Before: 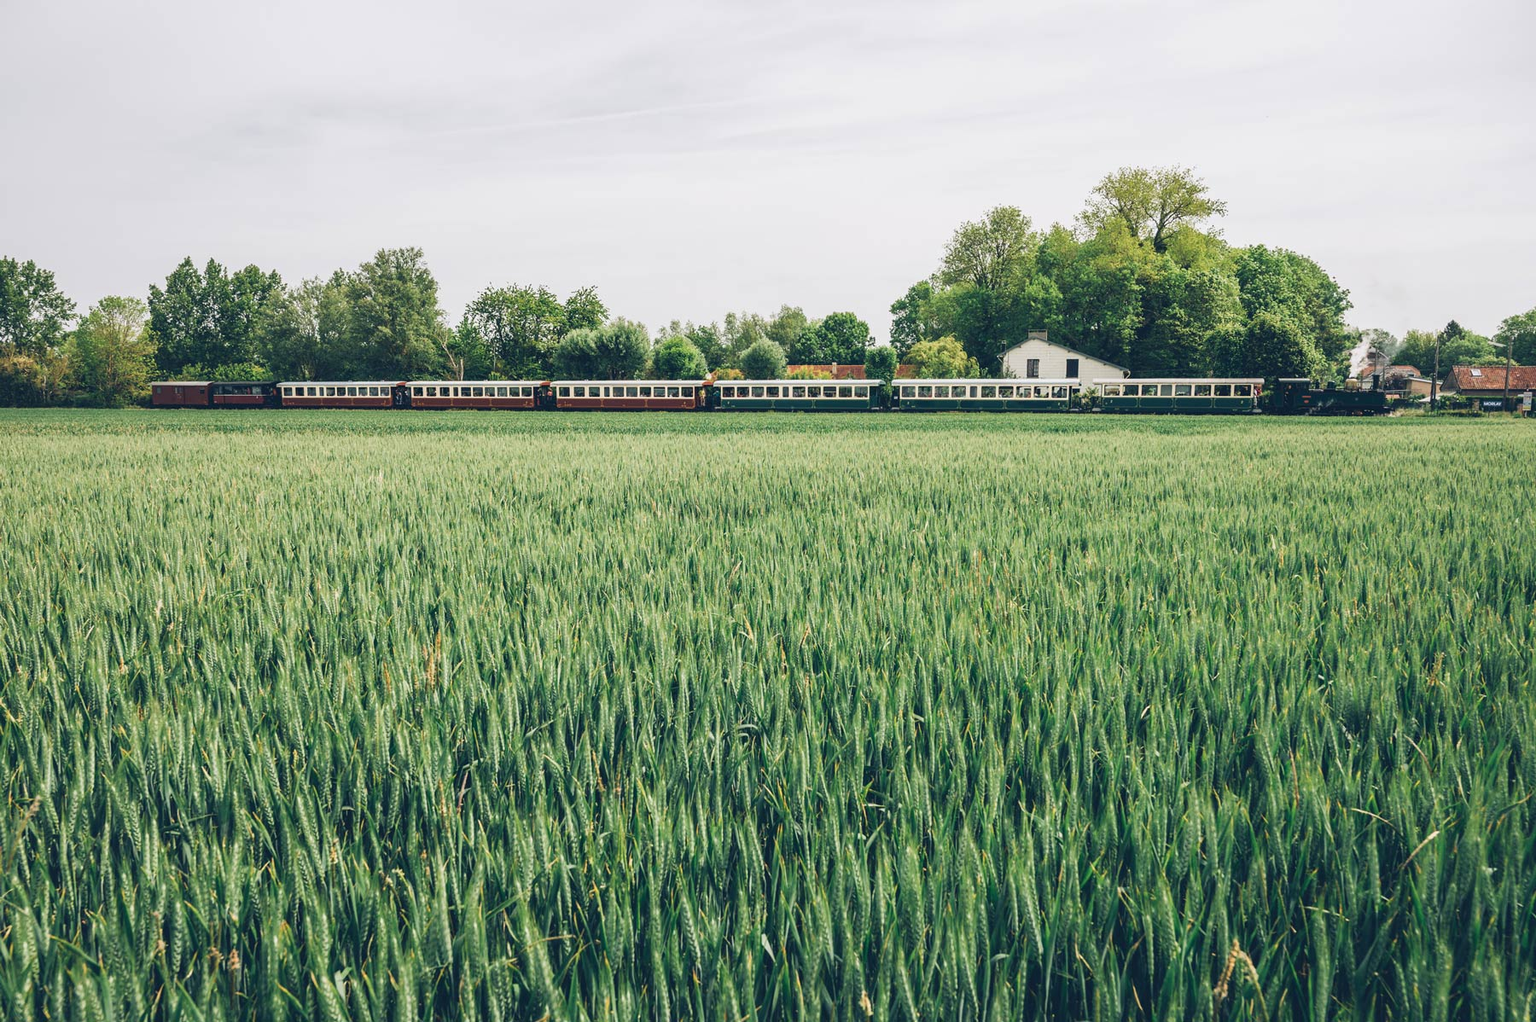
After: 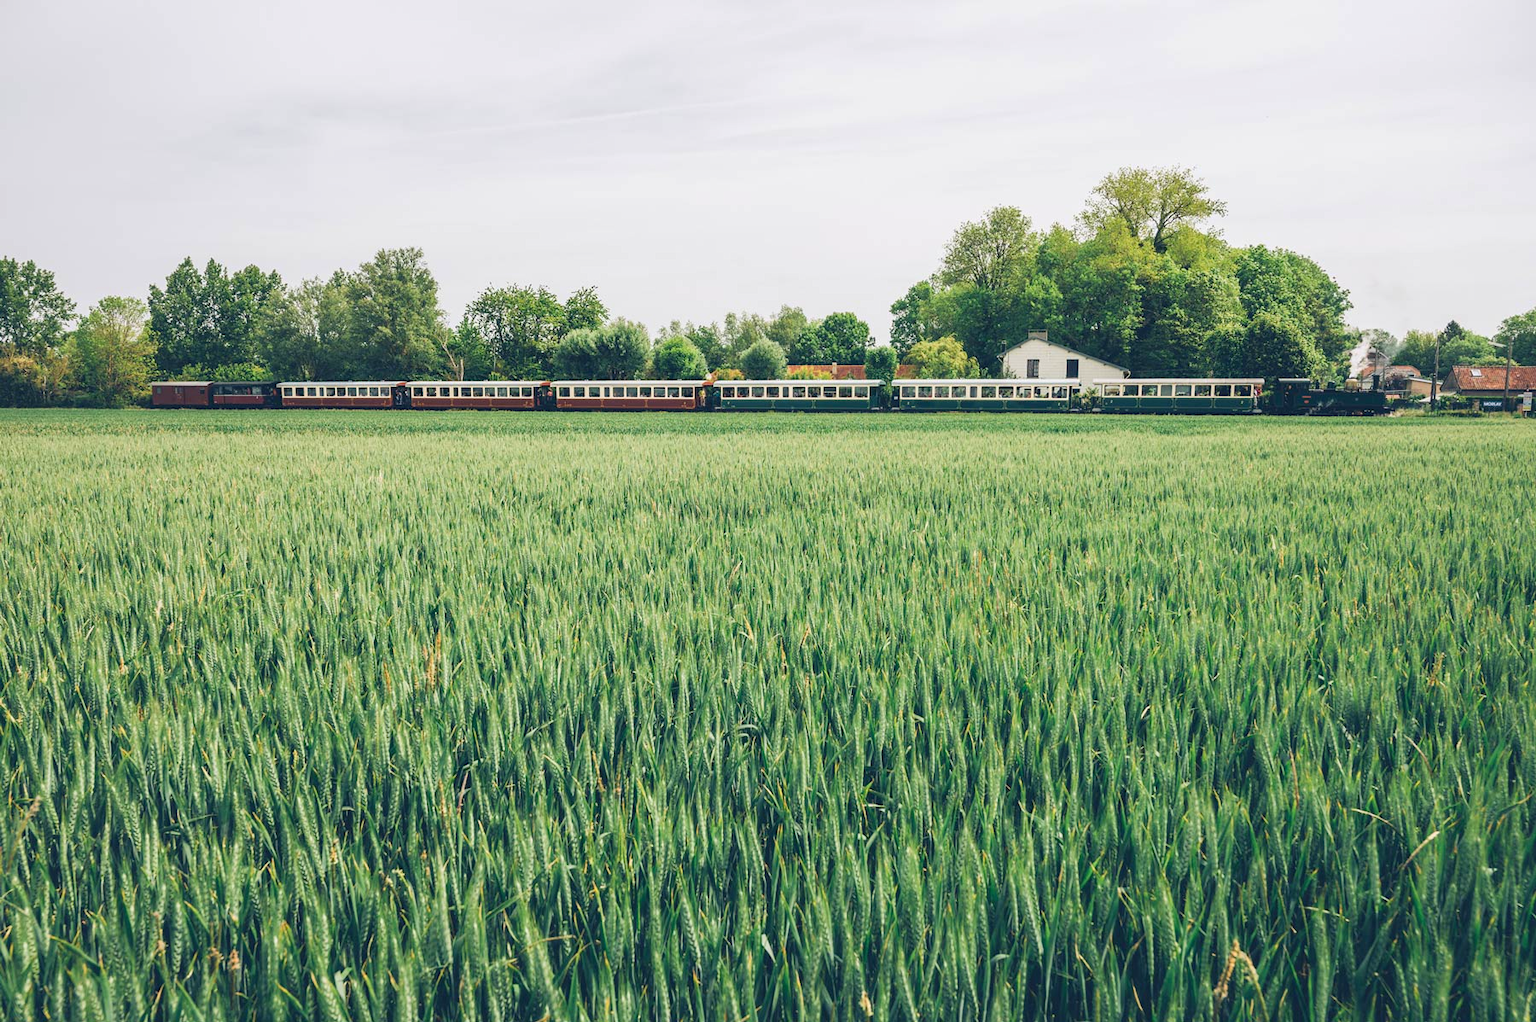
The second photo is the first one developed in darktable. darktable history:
tone equalizer: edges refinement/feathering 500, mask exposure compensation -1.57 EV, preserve details no
contrast brightness saturation: contrast 0.025, brightness 0.057, saturation 0.131
